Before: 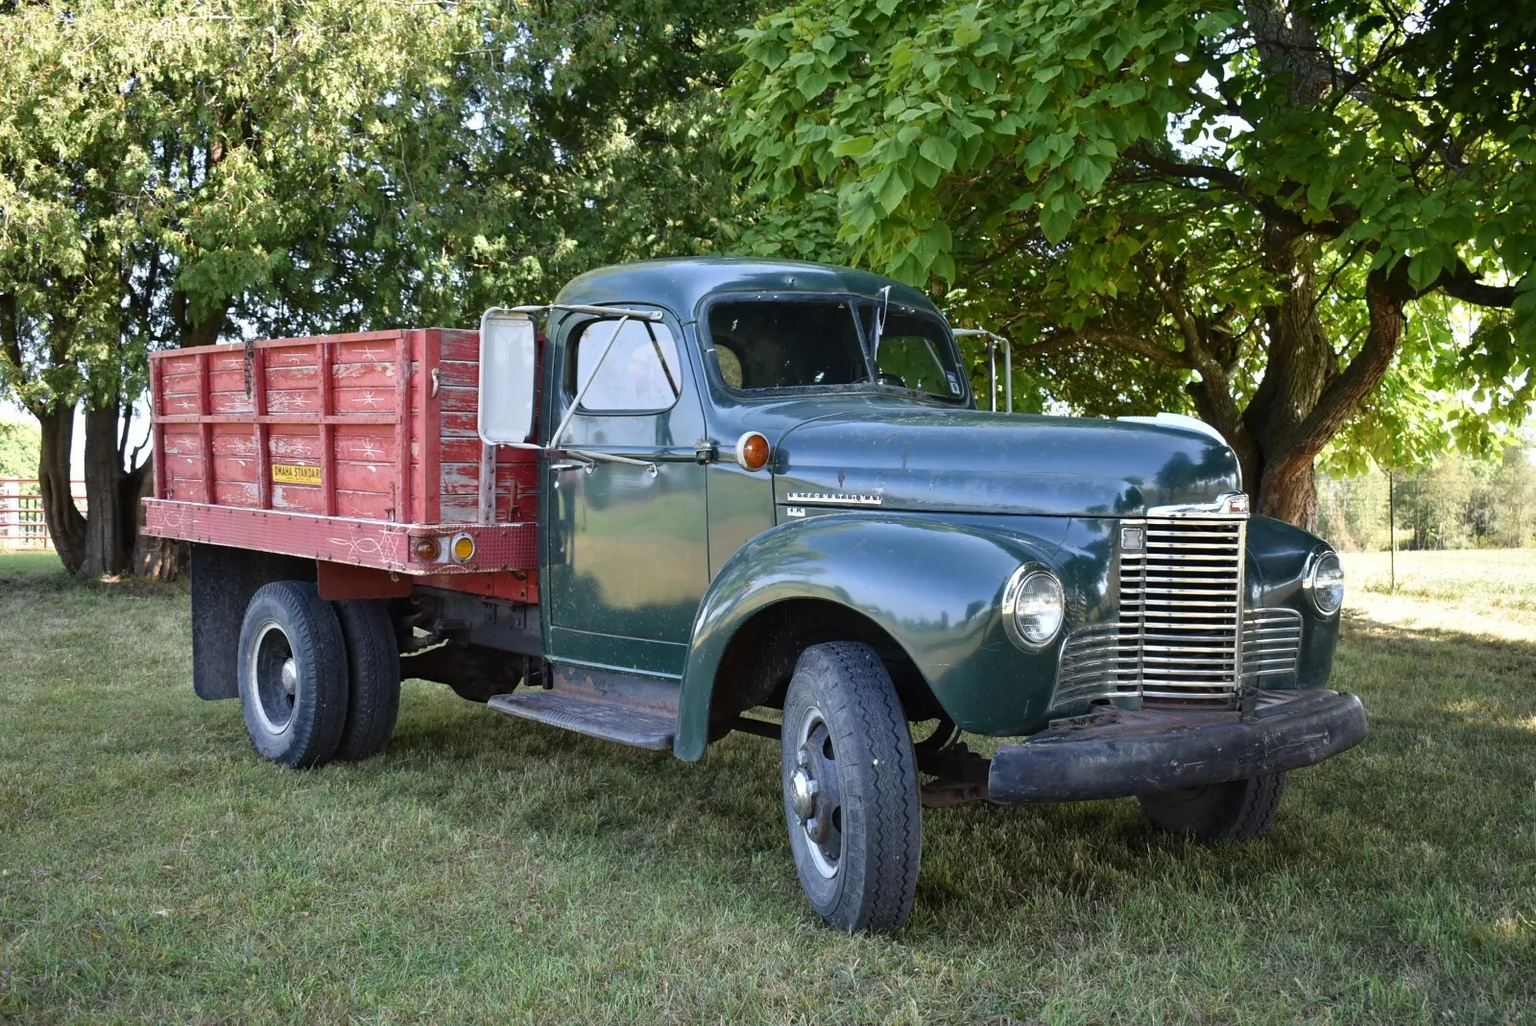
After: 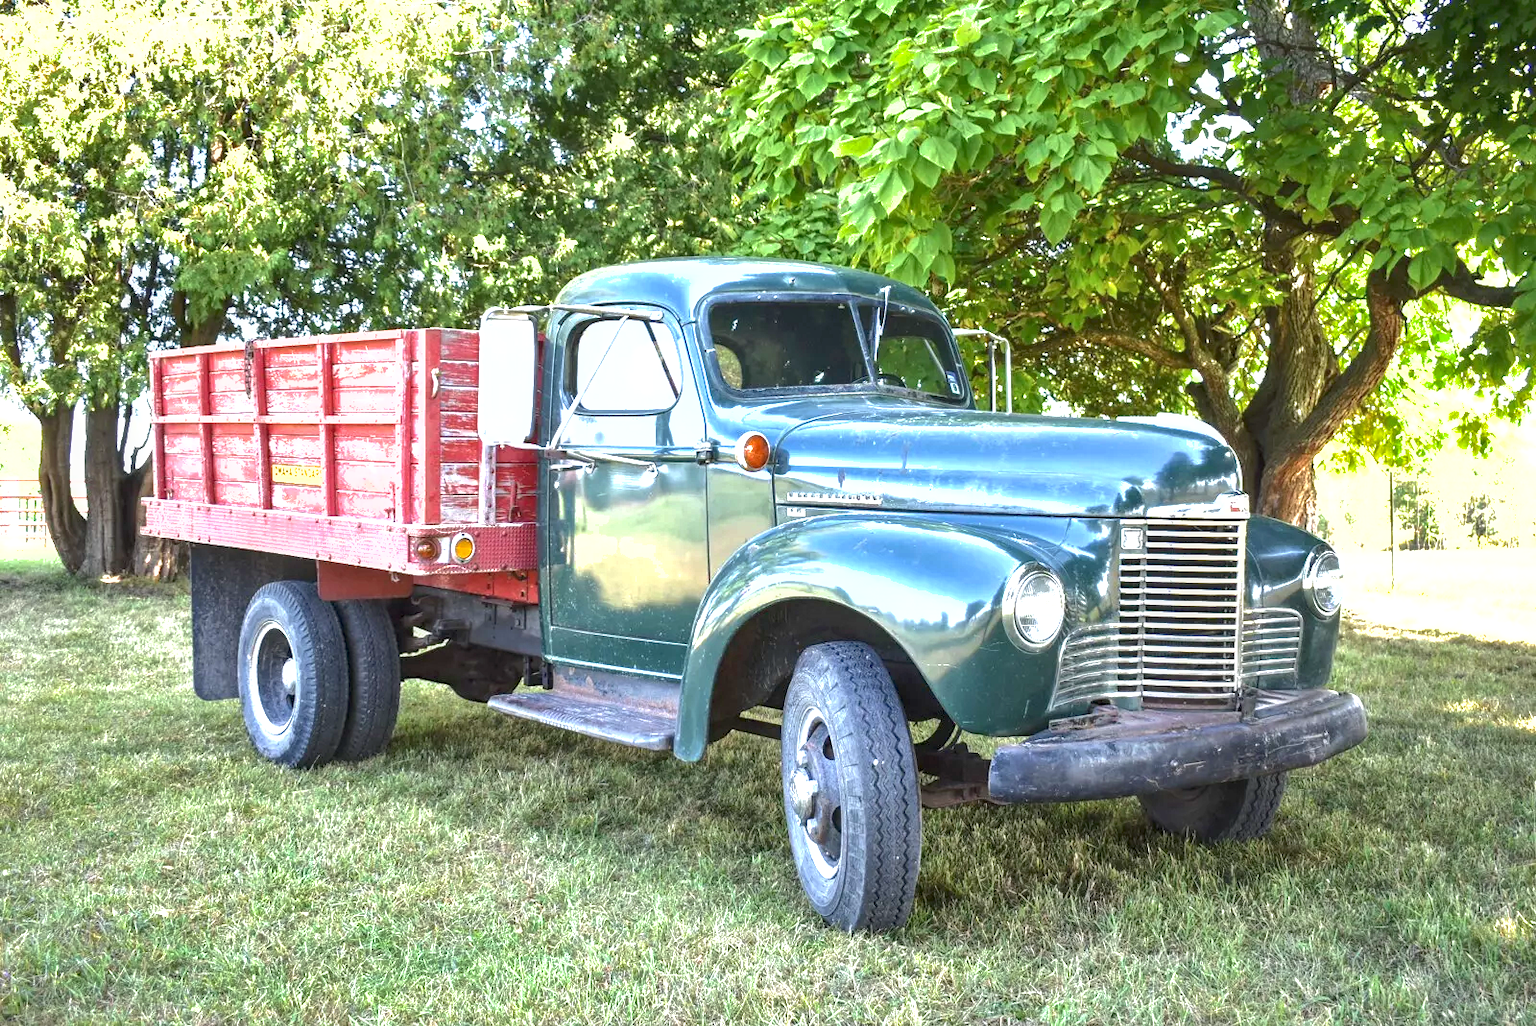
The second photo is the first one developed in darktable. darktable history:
shadows and highlights: on, module defaults
exposure: black level correction 0, exposure 1.678 EV, compensate highlight preservation false
local contrast: detail 130%
